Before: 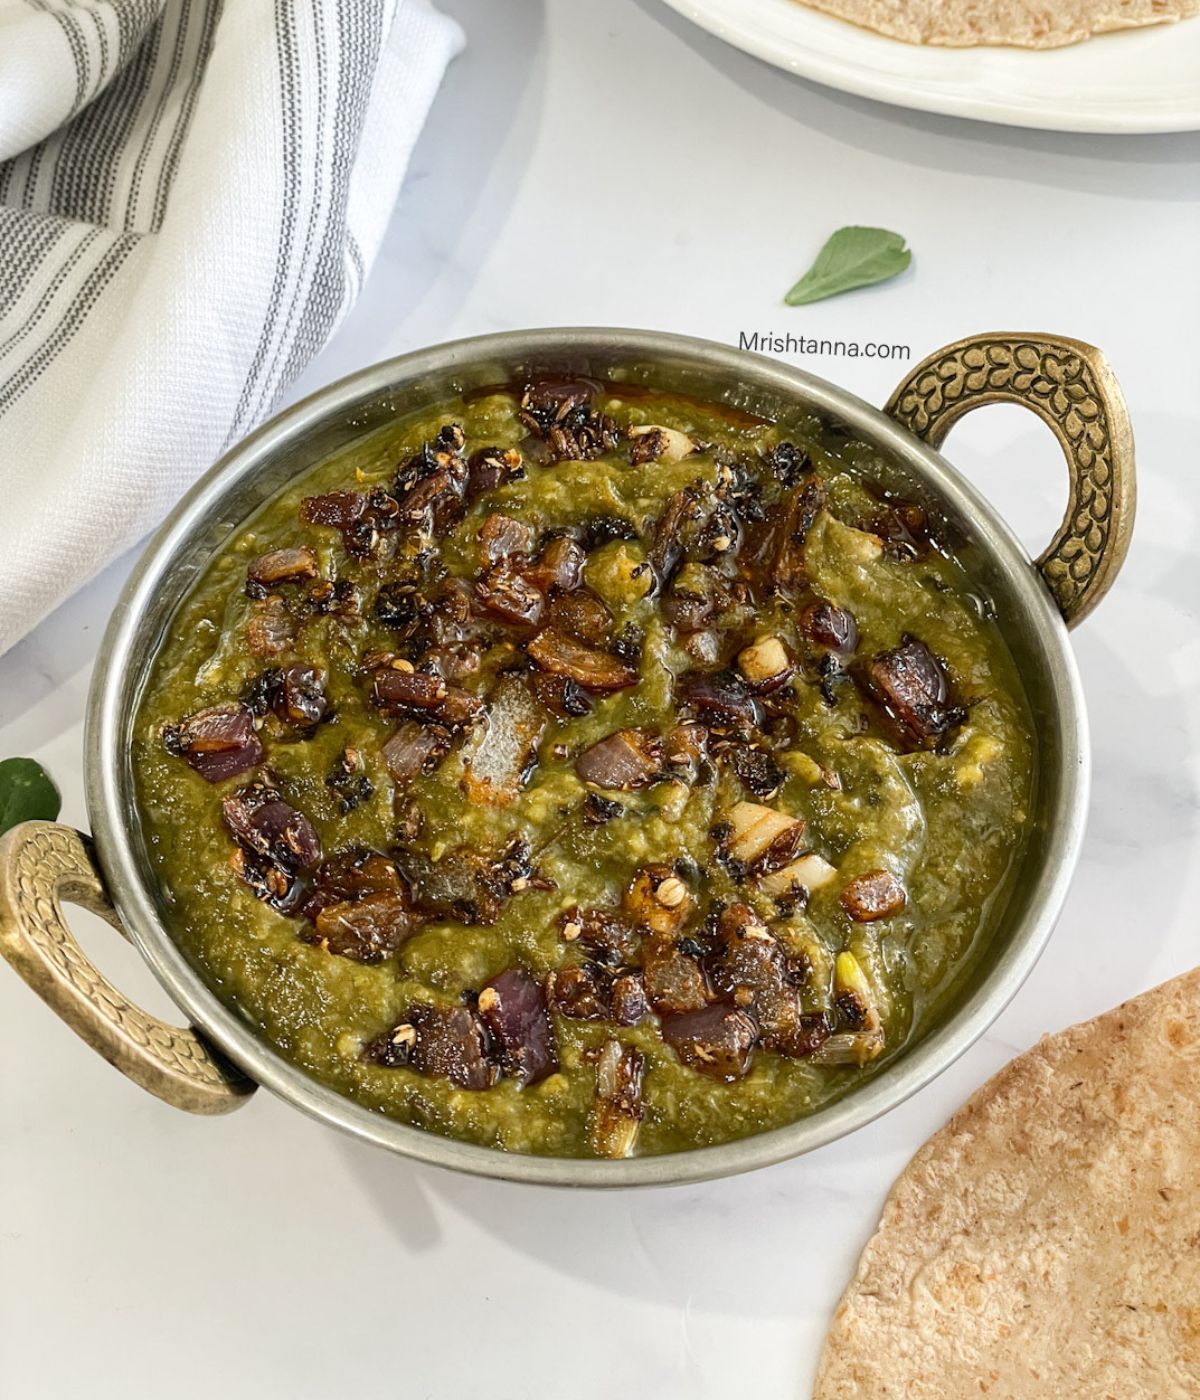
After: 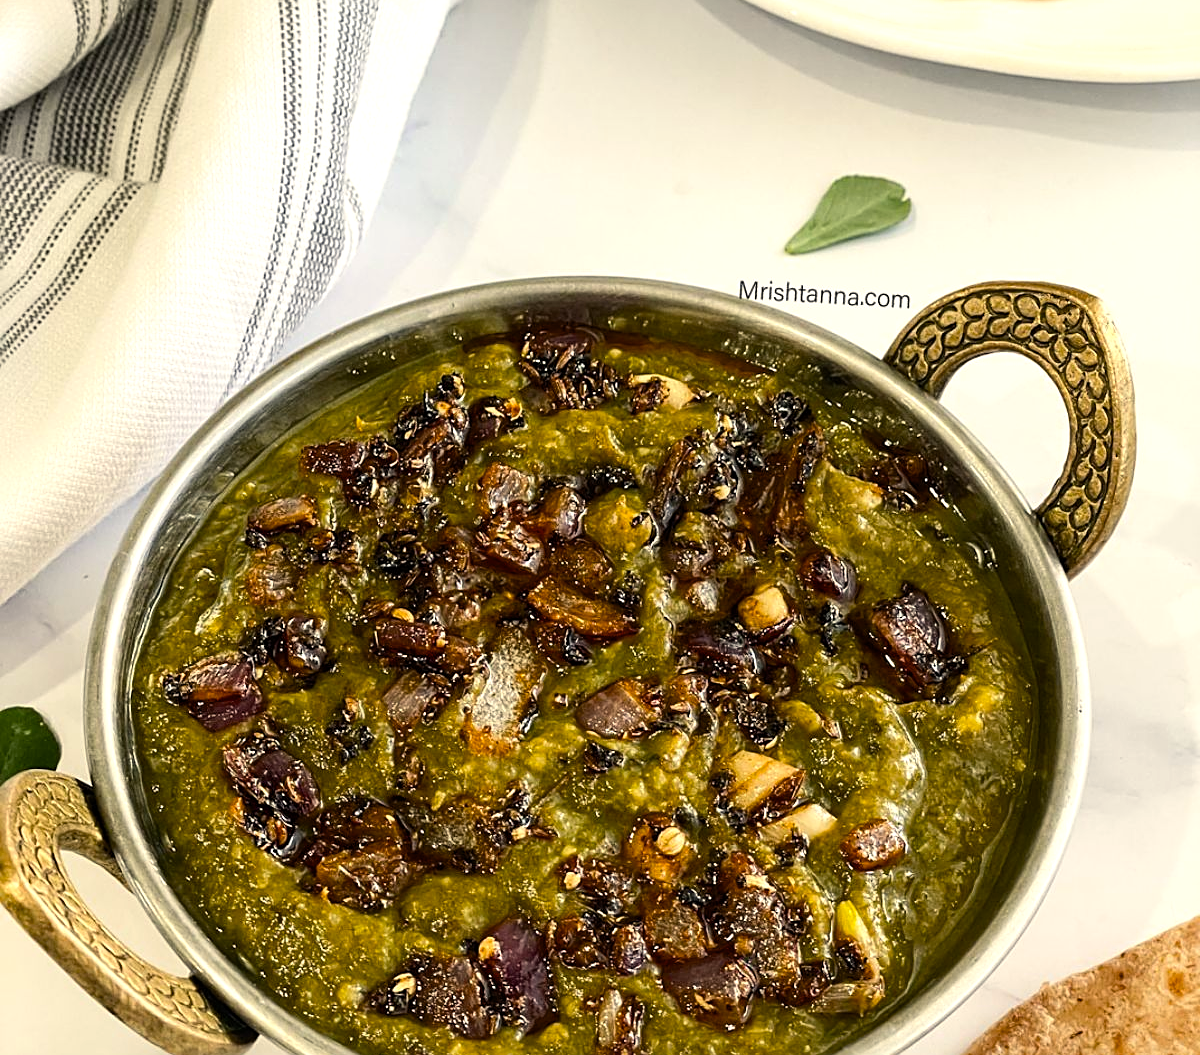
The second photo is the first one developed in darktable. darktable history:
crop: top 3.68%, bottom 20.954%
sharpen: on, module defaults
contrast brightness saturation: contrast 0.103, brightness 0.038, saturation 0.094
color balance rgb: highlights gain › chroma 3.009%, highlights gain › hue 78.77°, linear chroma grading › global chroma -14.34%, perceptual saturation grading › global saturation 19.563%, global vibrance 9.233%, contrast 14.626%, saturation formula JzAzBz (2021)
